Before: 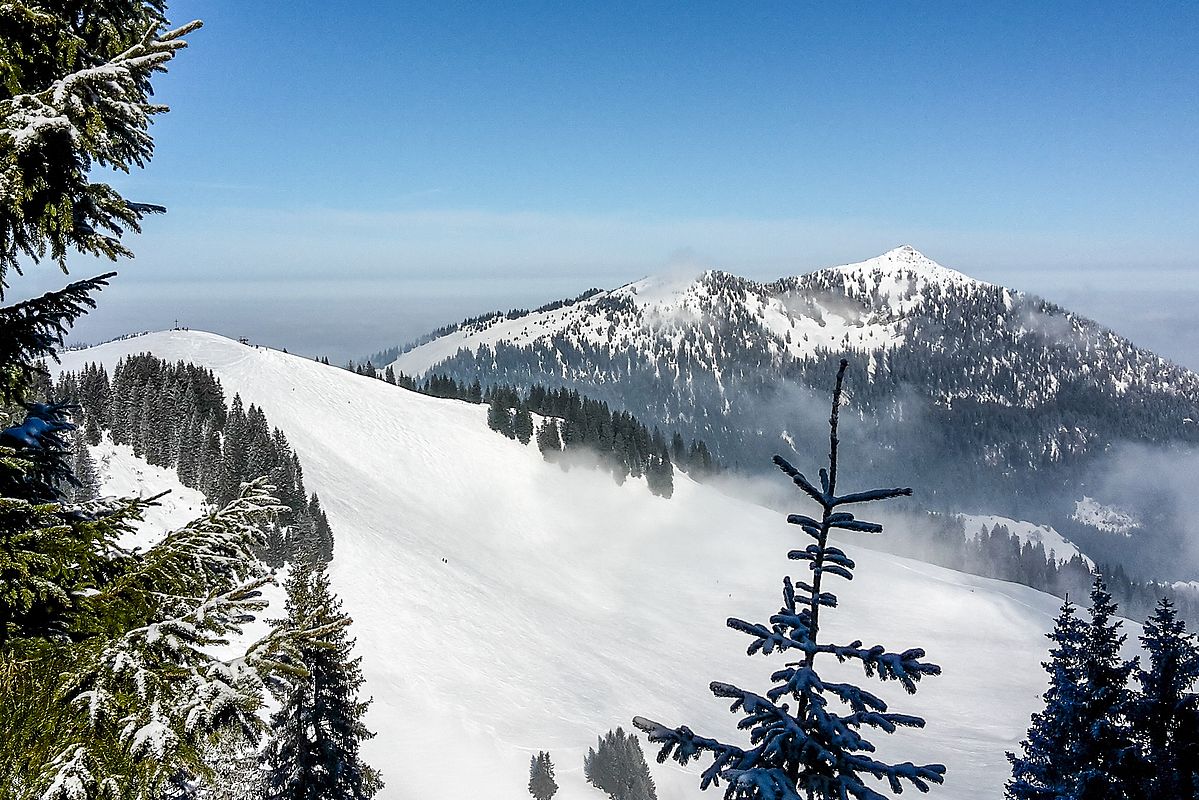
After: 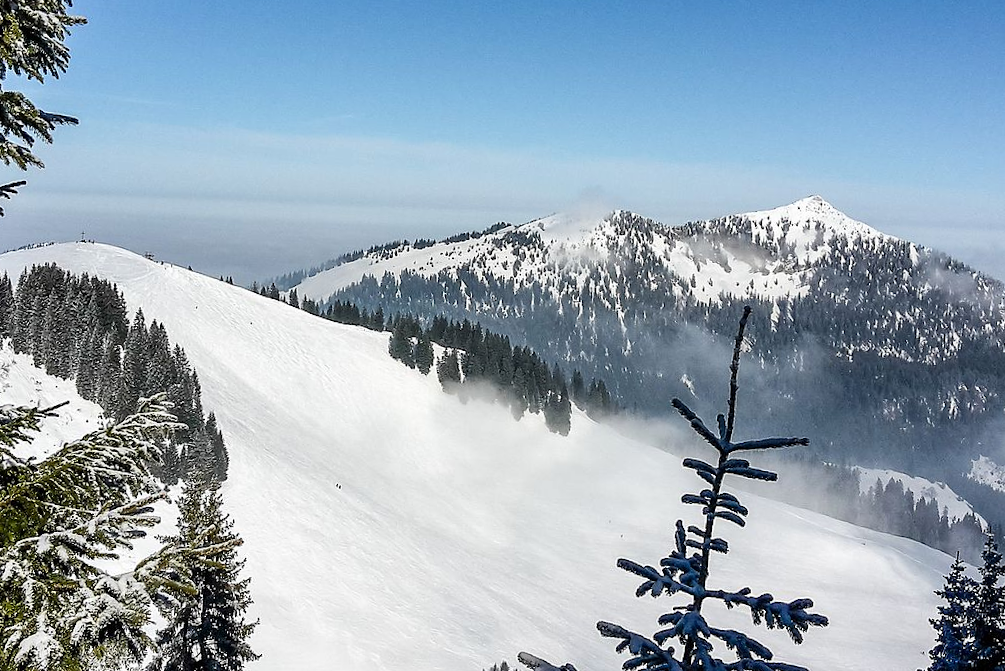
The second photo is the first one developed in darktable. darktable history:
crop and rotate: angle -2.99°, left 5.034%, top 5.163%, right 4.711%, bottom 4.526%
